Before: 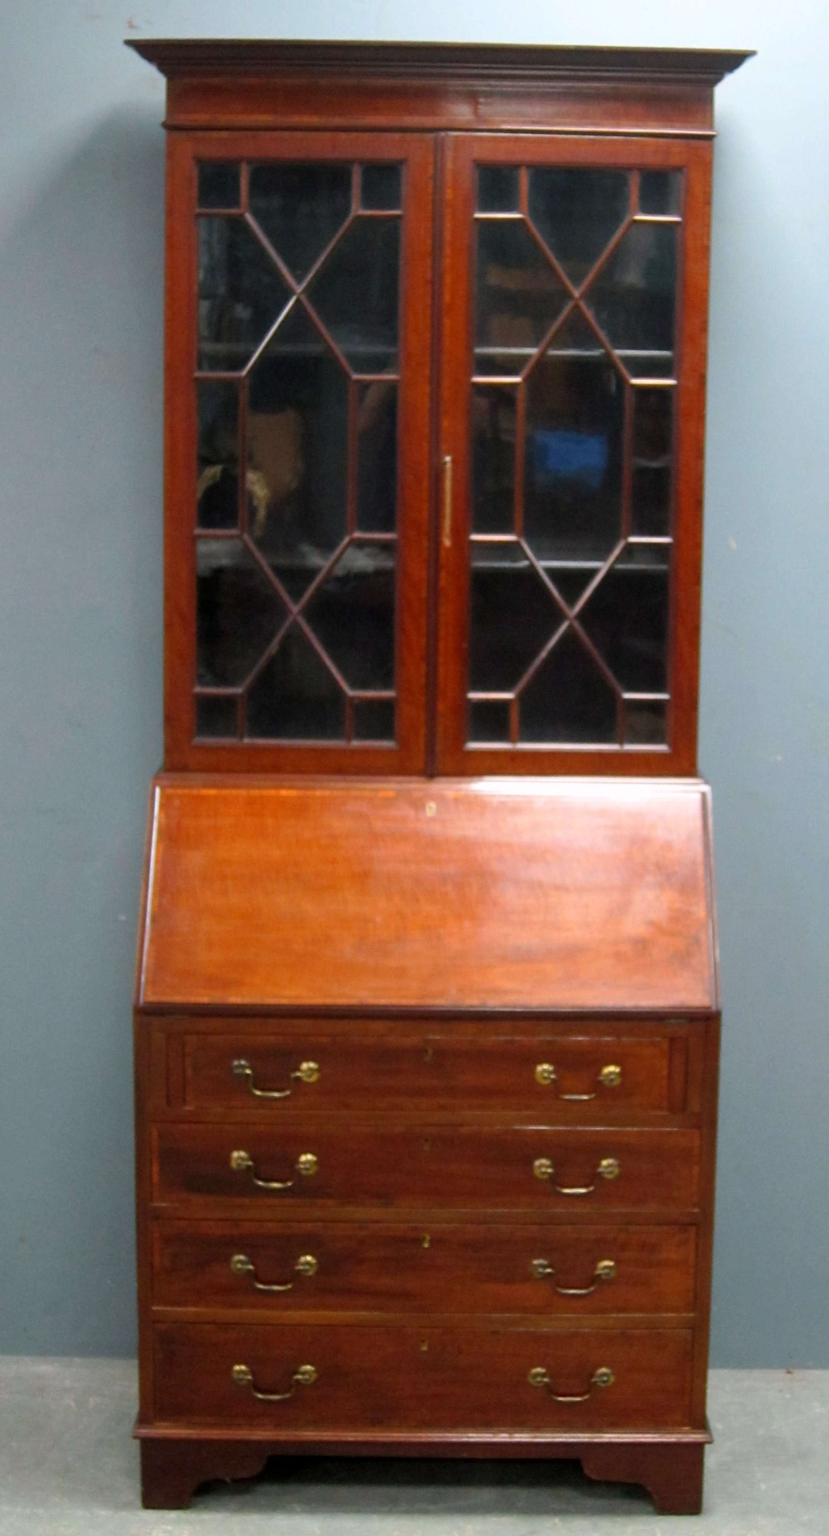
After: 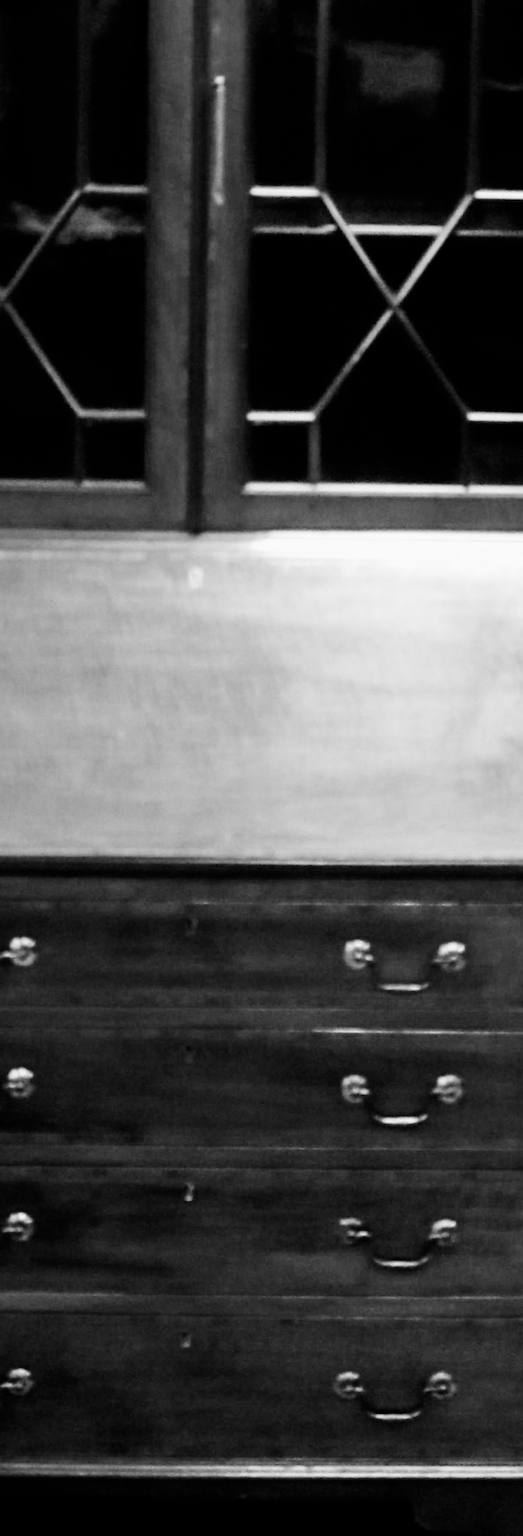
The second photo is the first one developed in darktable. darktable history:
exposure: black level correction 0.002, exposure 0.15 EV, compensate highlight preservation false
filmic rgb: black relative exposure -5 EV, hardness 2.88, contrast 1.5
tone equalizer: -8 EV -0.75 EV, -7 EV -0.7 EV, -6 EV -0.6 EV, -5 EV -0.4 EV, -3 EV 0.4 EV, -2 EV 0.6 EV, -1 EV 0.7 EV, +0 EV 0.75 EV, edges refinement/feathering 500, mask exposure compensation -1.57 EV, preserve details no
contrast brightness saturation: saturation -1
crop: left 35.432%, top 26.233%, right 20.145%, bottom 3.432%
rgb levels: mode RGB, independent channels, levels [[0, 0.474, 1], [0, 0.5, 1], [0, 0.5, 1]]
